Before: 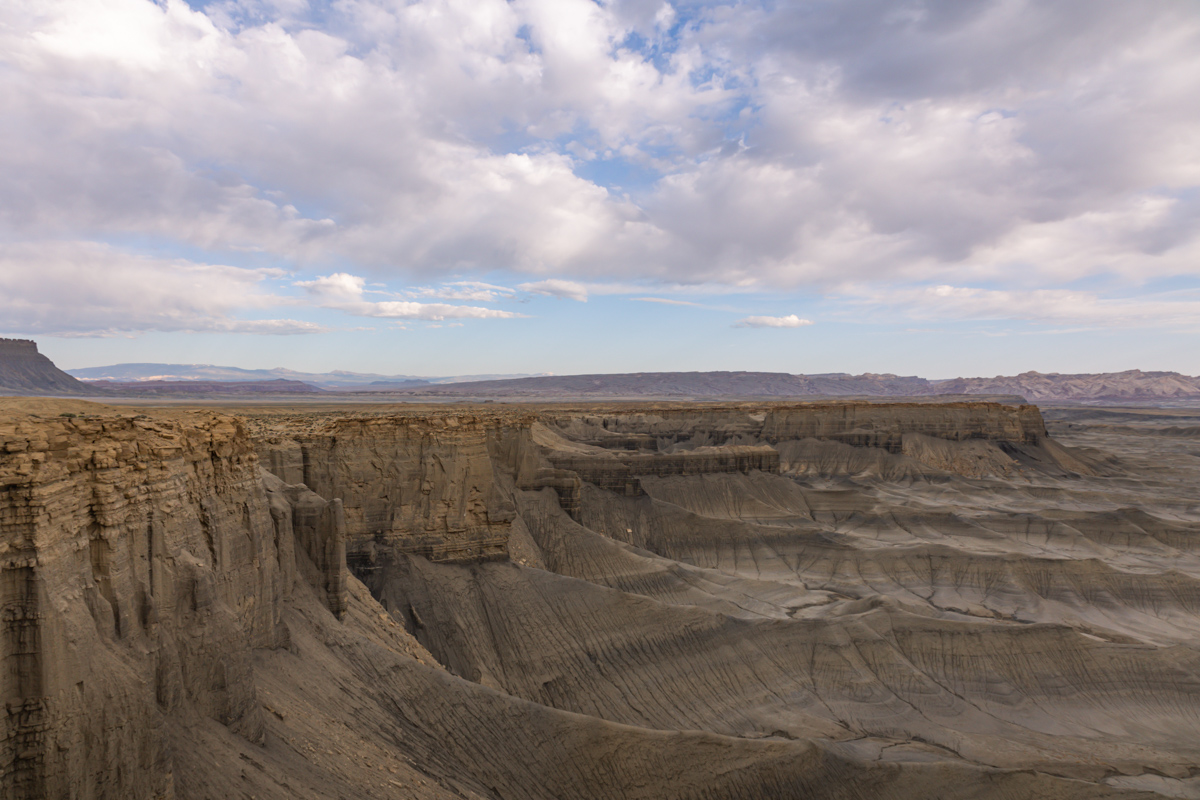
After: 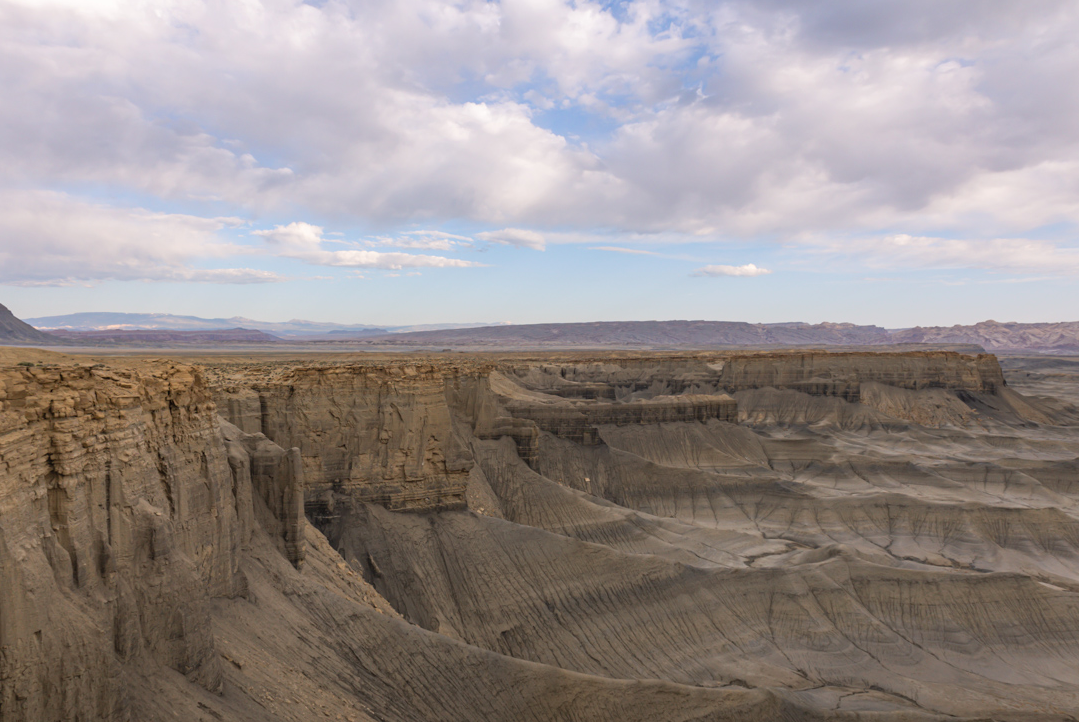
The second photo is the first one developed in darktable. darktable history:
crop: left 3.526%, top 6.383%, right 6.508%, bottom 3.259%
contrast brightness saturation: contrast 0.054, brightness 0.064, saturation 0.015
